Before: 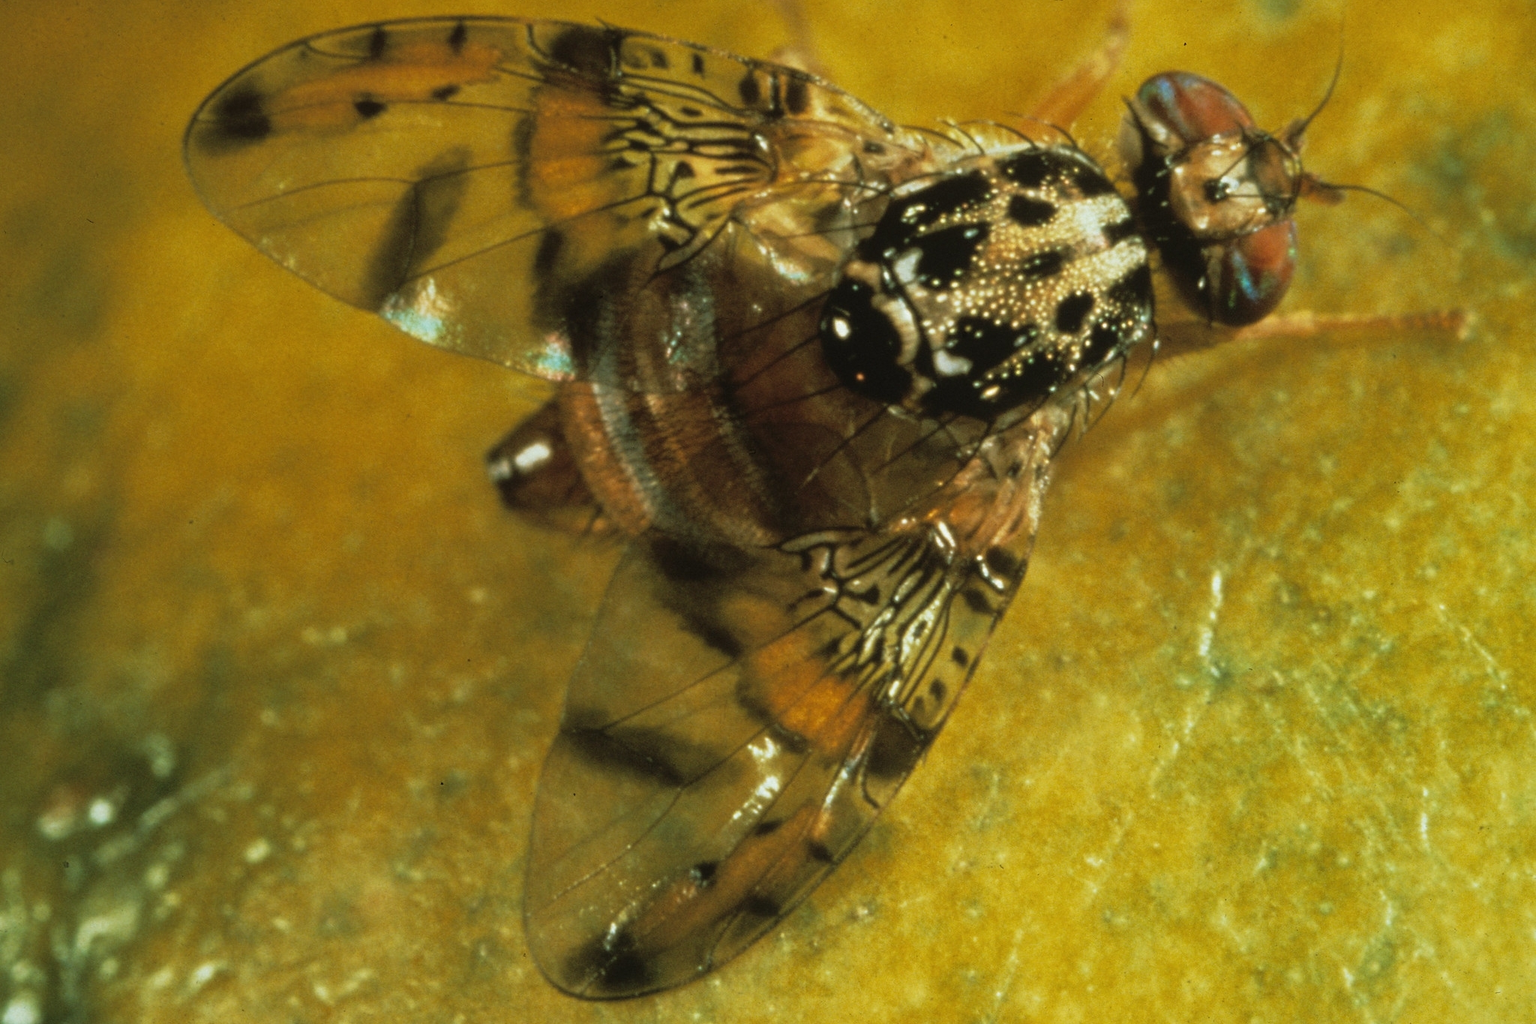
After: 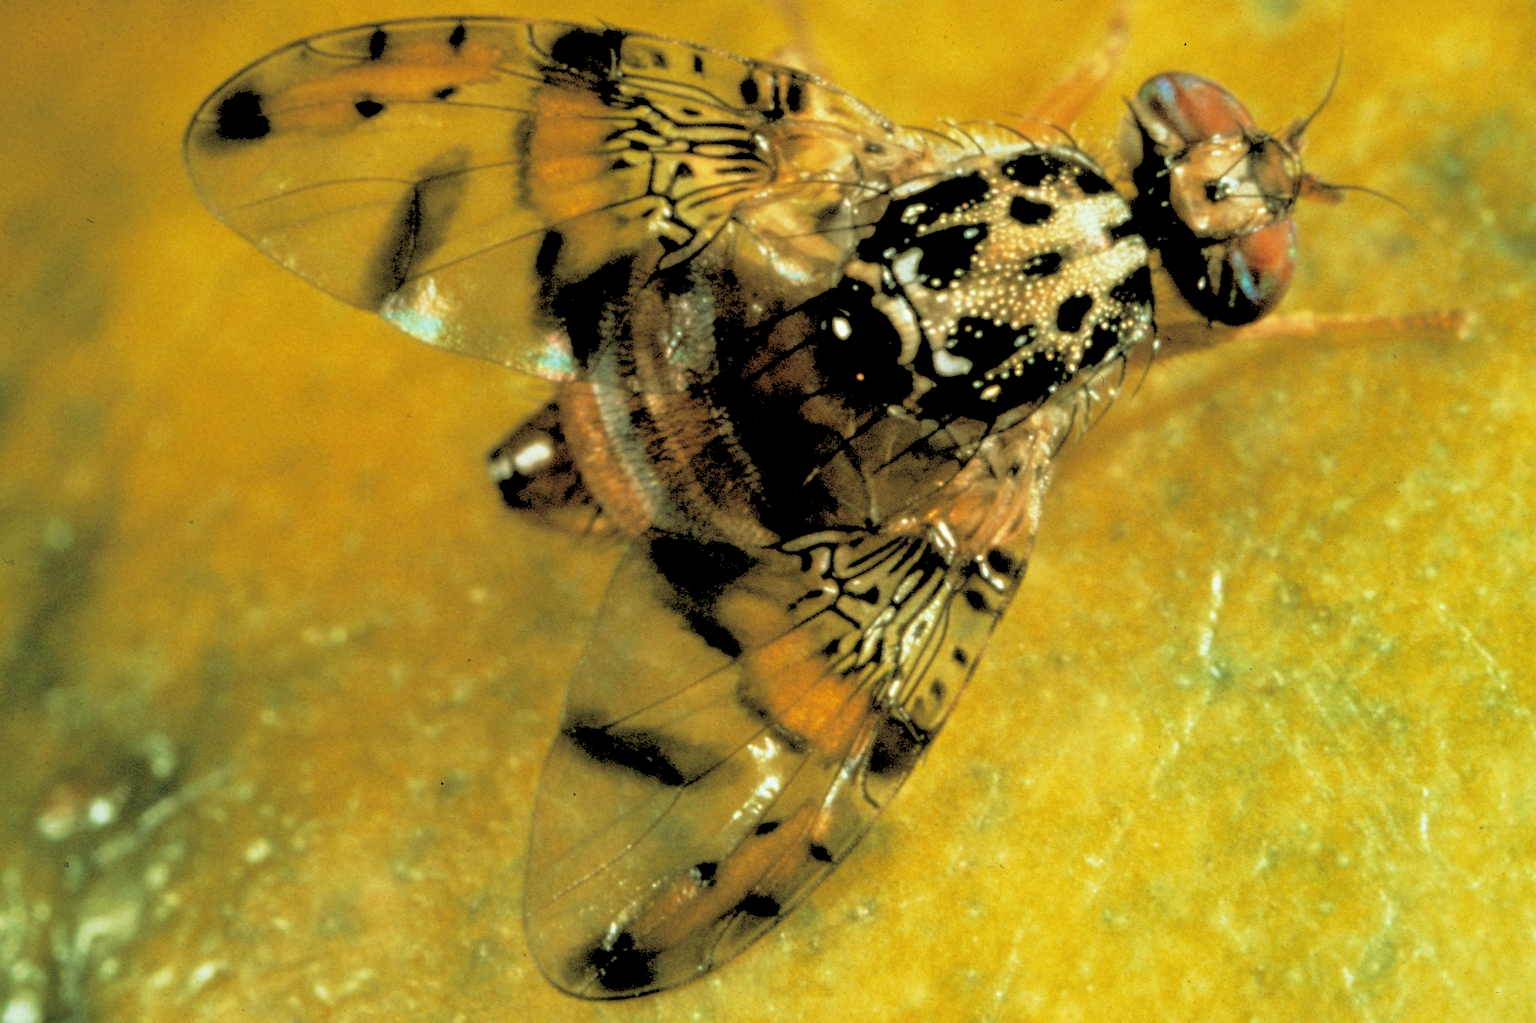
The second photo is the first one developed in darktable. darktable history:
exposure: exposure 0.131 EV, compensate highlight preservation false
rgb levels: levels [[0.027, 0.429, 0.996], [0, 0.5, 1], [0, 0.5, 1]]
